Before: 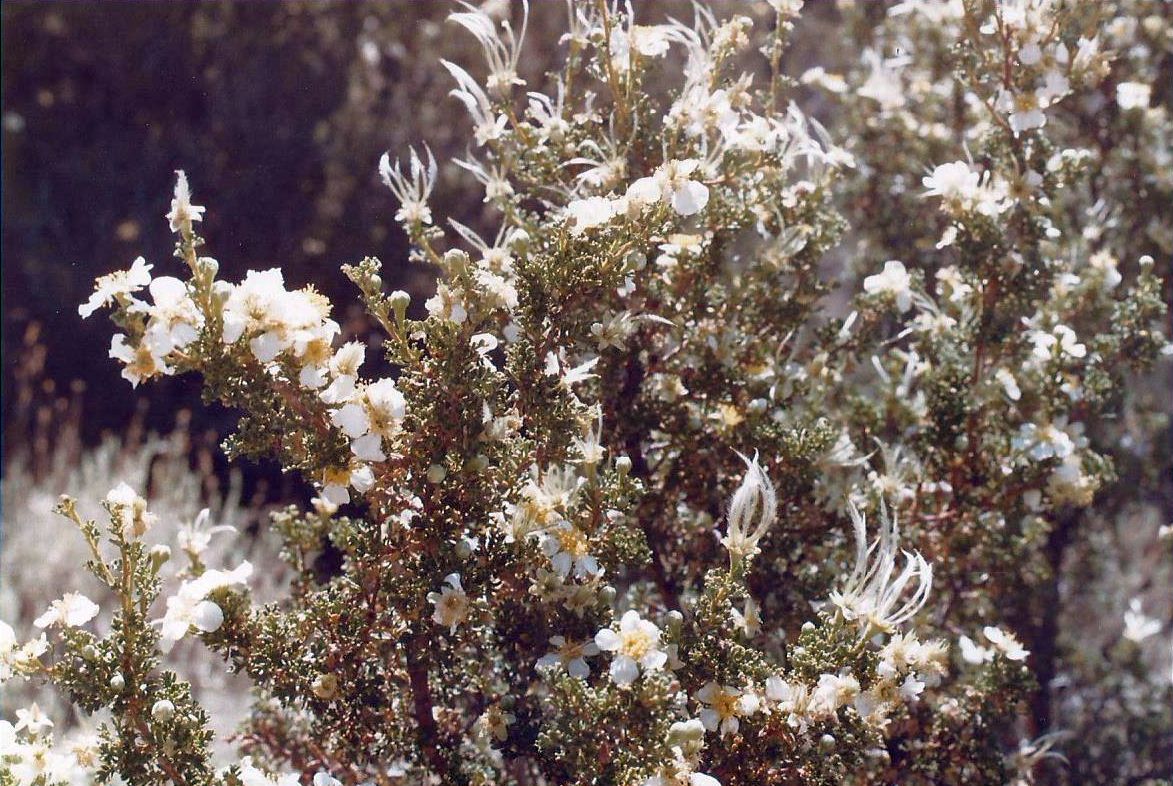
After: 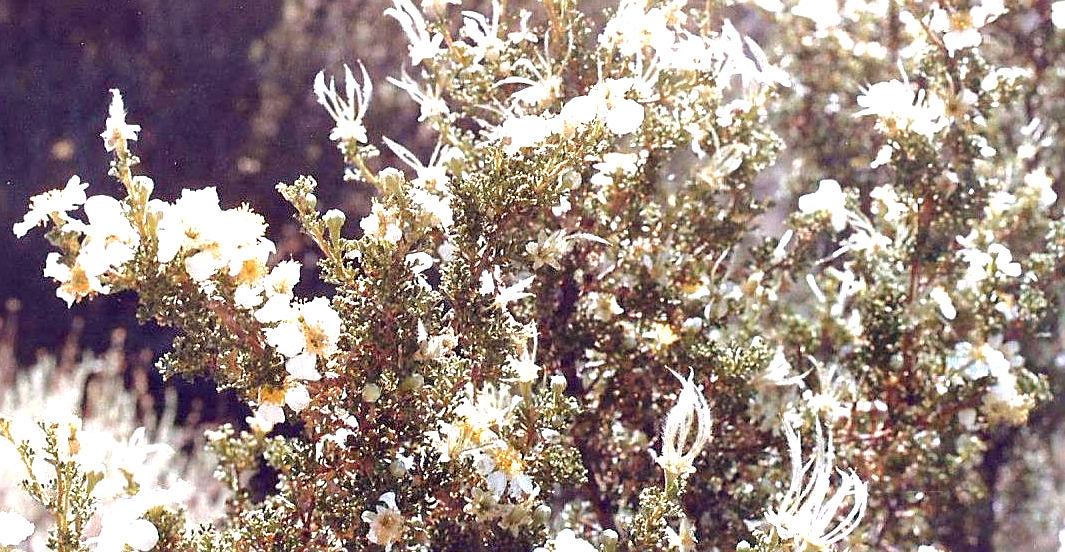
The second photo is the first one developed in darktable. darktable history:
exposure: black level correction 0, exposure 1.2 EV, compensate exposure bias true, compensate highlight preservation false
sharpen: on, module defaults
crop: left 5.596%, top 10.314%, right 3.534%, bottom 19.395%
